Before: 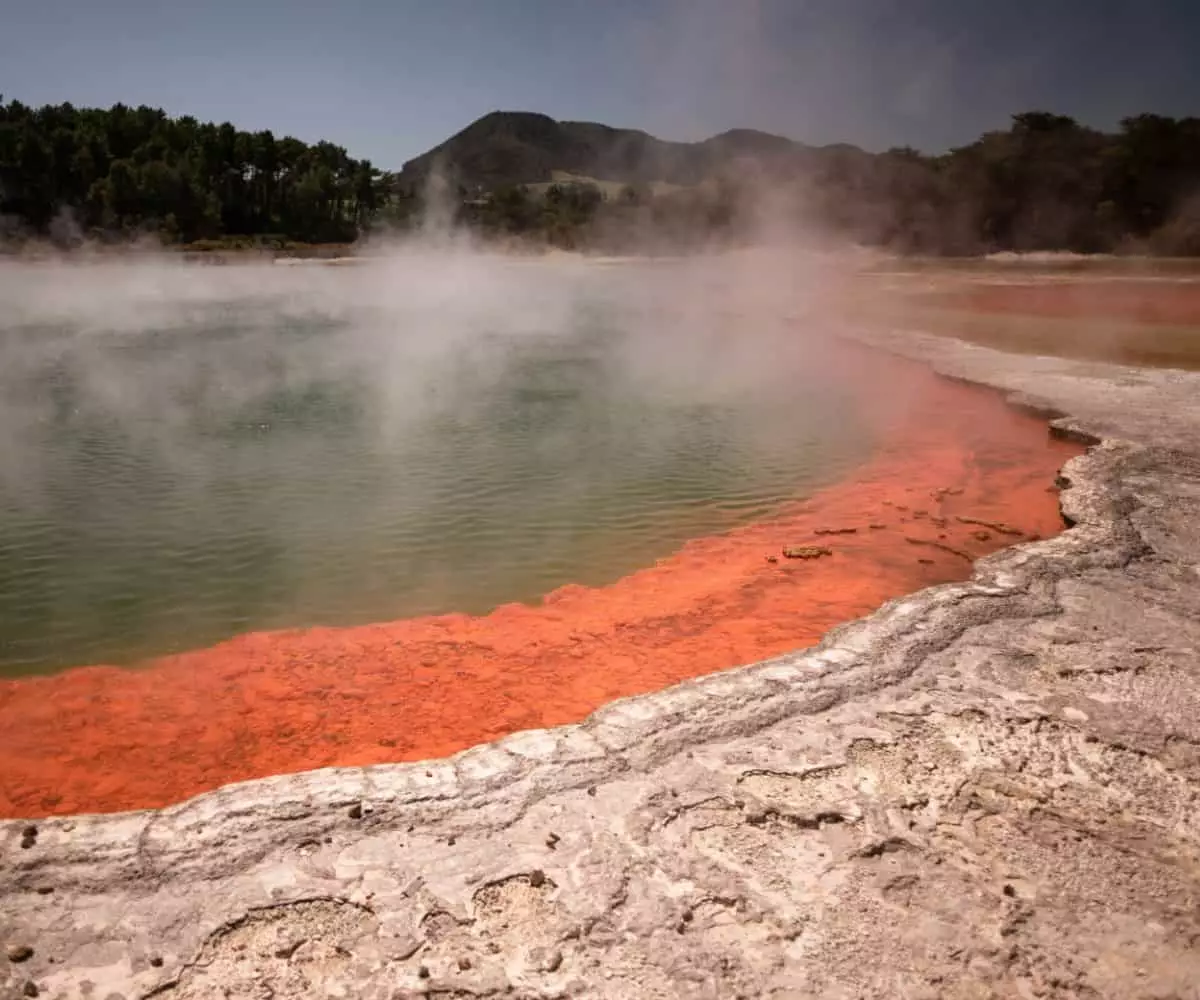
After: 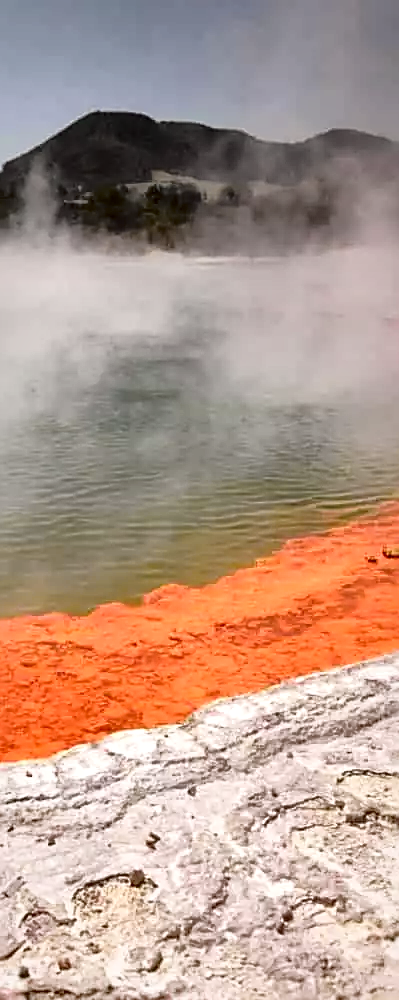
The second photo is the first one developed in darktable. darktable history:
crop: left 33.36%, right 33.36%
sharpen: on, module defaults
color correction: highlights b* 3
tone curve: curves: ch0 [(0, 0.029) (0.168, 0.142) (0.359, 0.44) (0.469, 0.544) (0.634, 0.722) (0.858, 0.903) (1, 0.968)]; ch1 [(0, 0) (0.437, 0.453) (0.472, 0.47) (0.502, 0.502) (0.54, 0.534) (0.57, 0.592) (0.618, 0.66) (0.699, 0.749) (0.859, 0.899) (1, 1)]; ch2 [(0, 0) (0.33, 0.301) (0.421, 0.443) (0.476, 0.498) (0.505, 0.503) (0.547, 0.557) (0.586, 0.634) (0.608, 0.676) (1, 1)], color space Lab, independent channels, preserve colors none
white balance: red 0.954, blue 1.079
local contrast: mode bilateral grid, contrast 20, coarseness 50, detail 179%, midtone range 0.2
